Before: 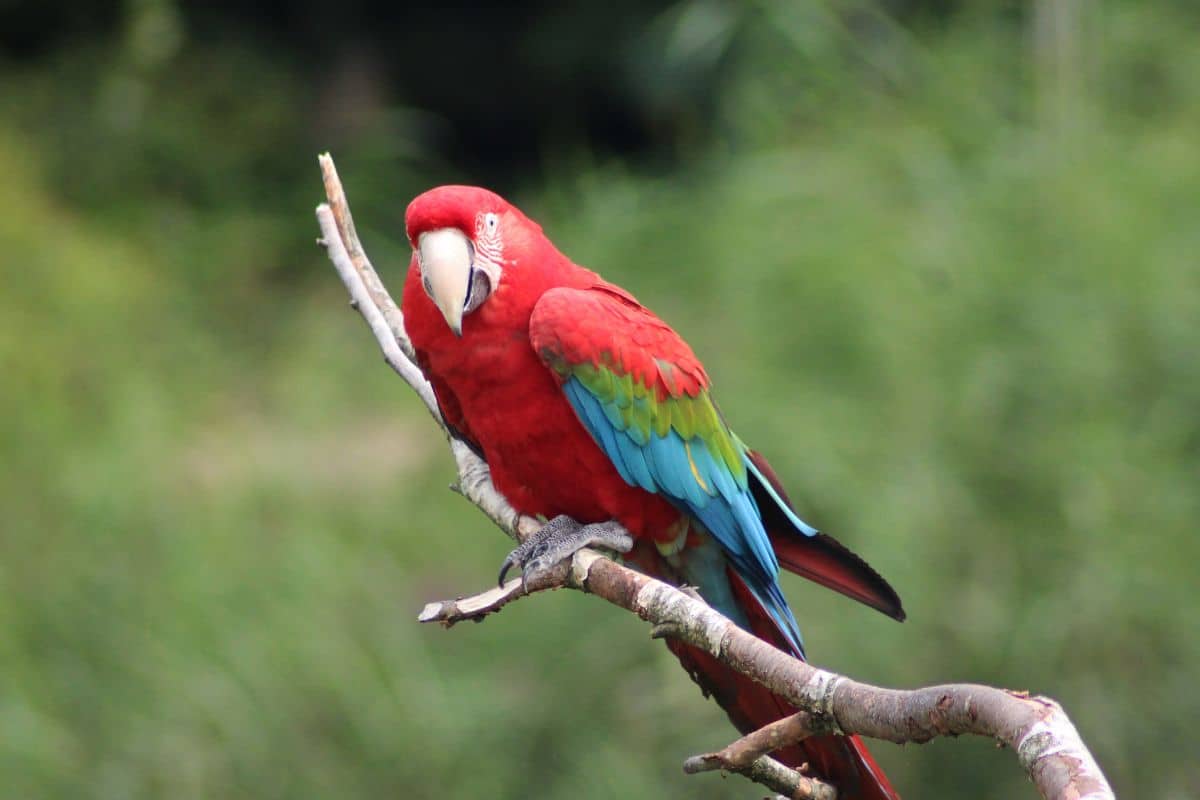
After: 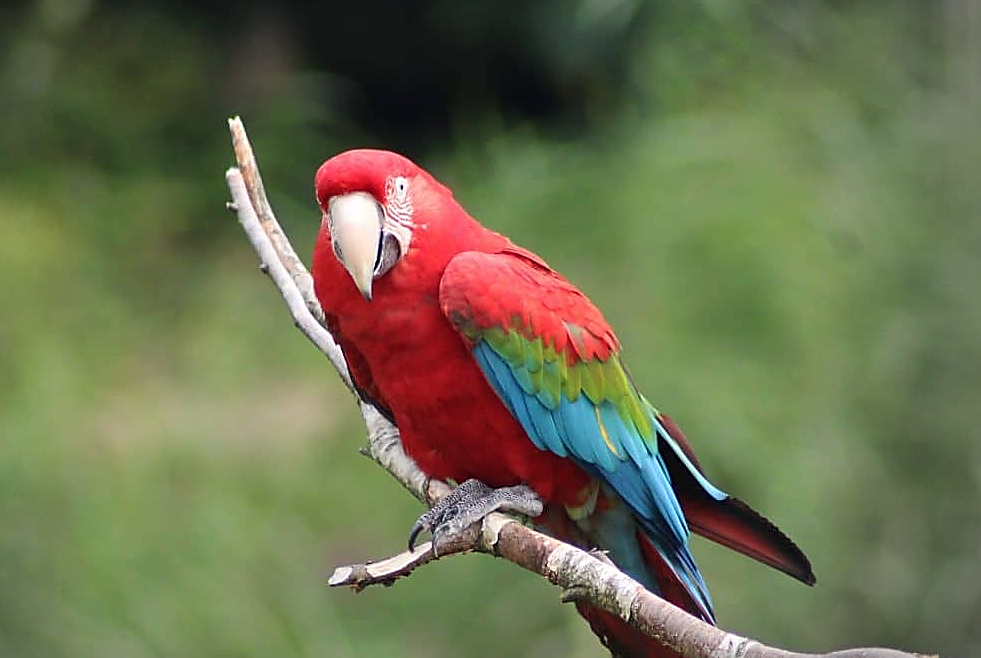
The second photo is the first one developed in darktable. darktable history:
vignetting: brightness -0.266, center (-0.149, 0.02)
crop and rotate: left 7.551%, top 4.541%, right 10.633%, bottom 13.112%
sharpen: radius 1.389, amount 1.267, threshold 0.799
